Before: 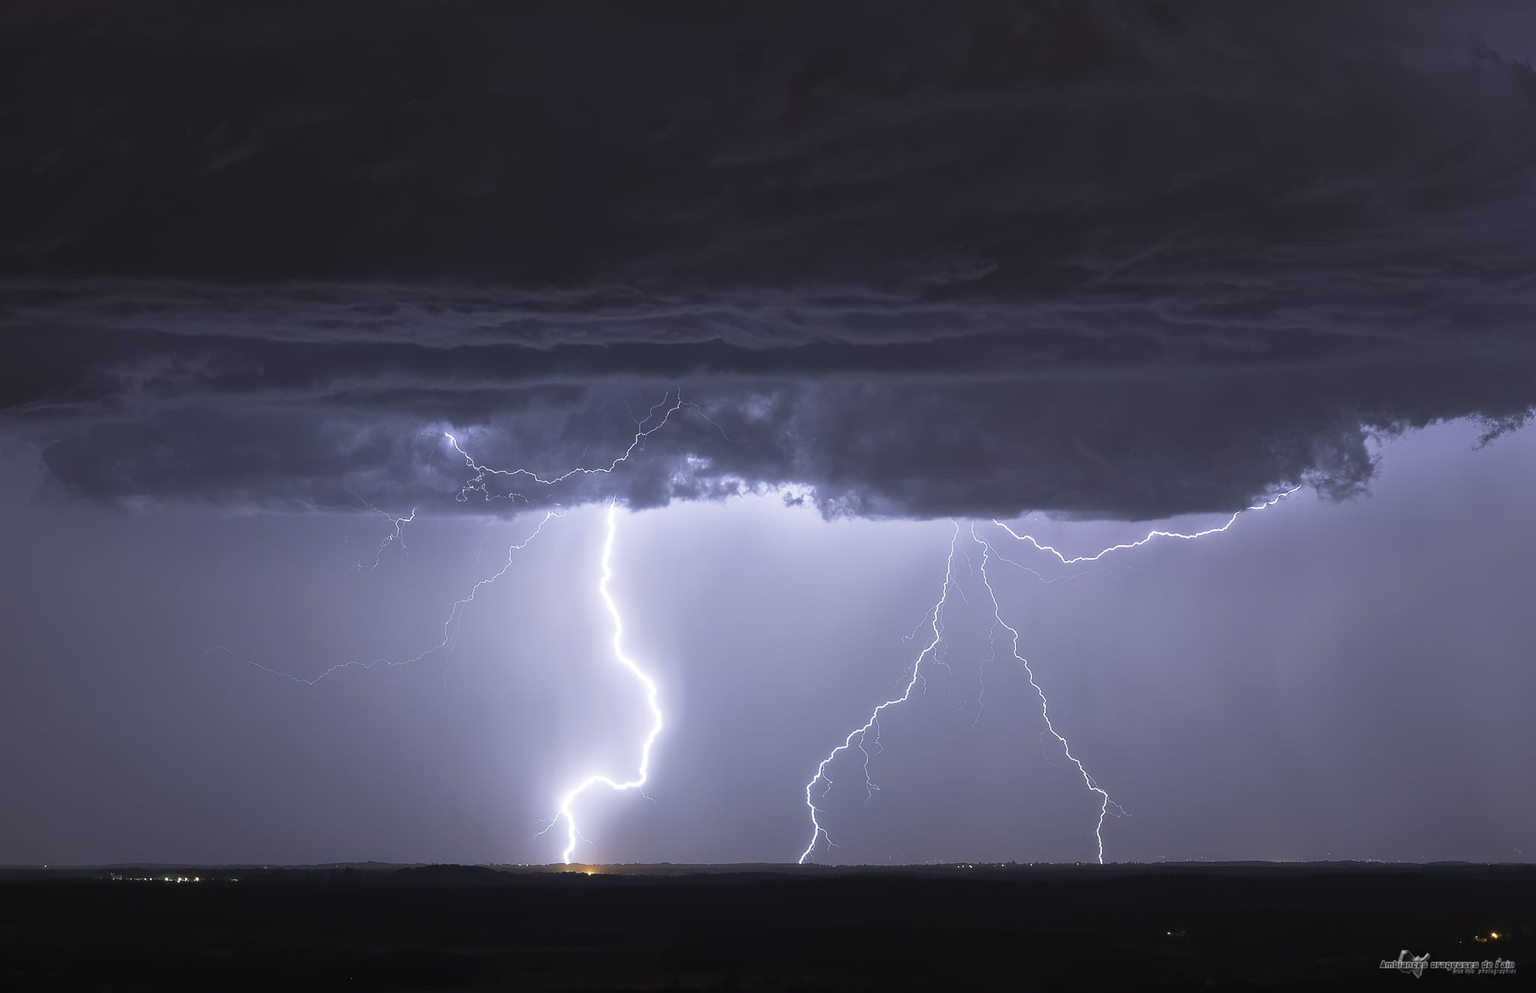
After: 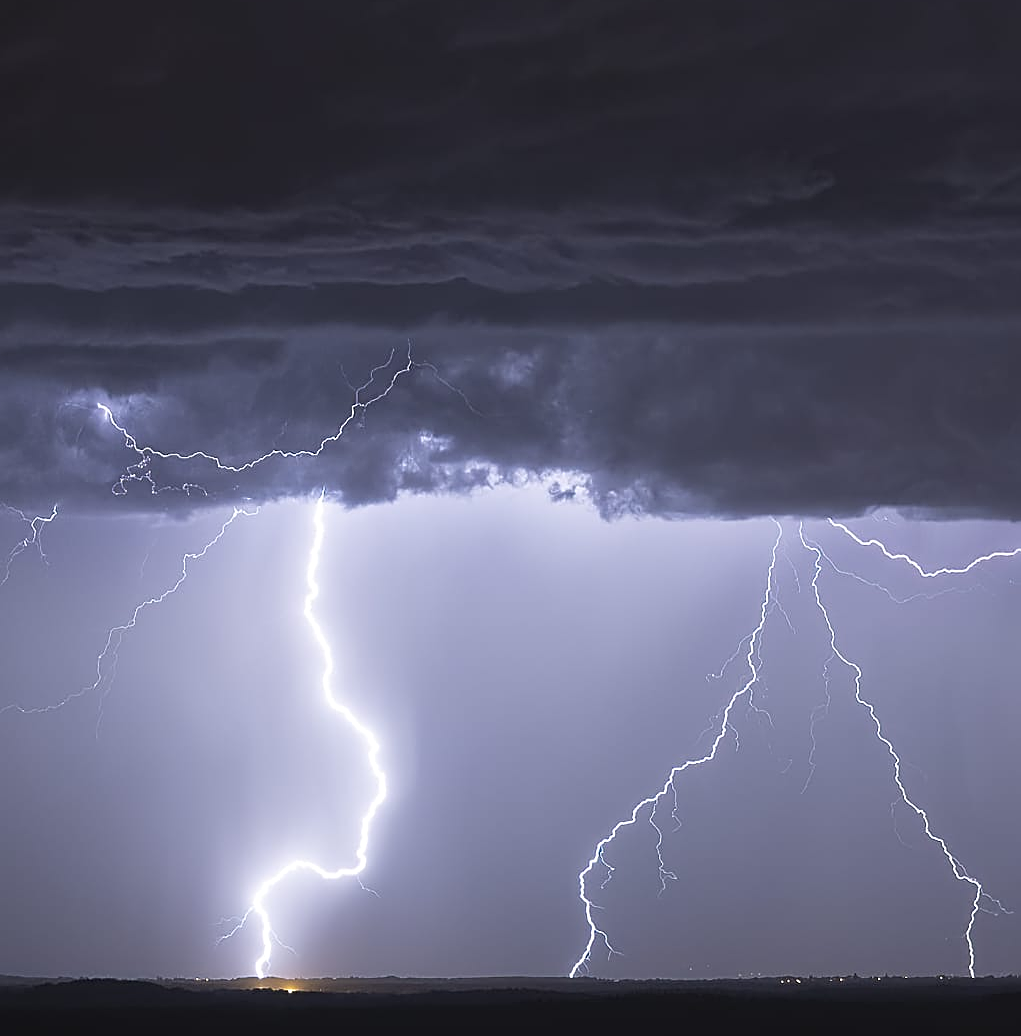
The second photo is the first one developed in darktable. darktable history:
crop and rotate: angle 0.023°, left 24.25%, top 13.129%, right 25.853%, bottom 8.522%
sharpen: radius 2.534, amount 0.625
